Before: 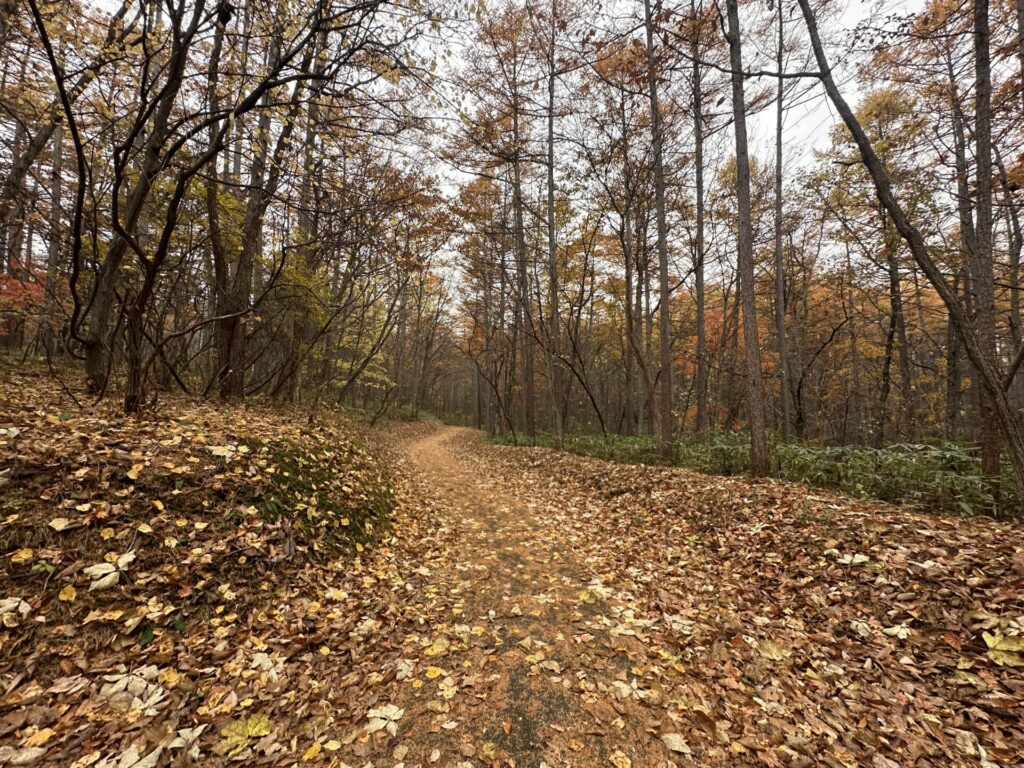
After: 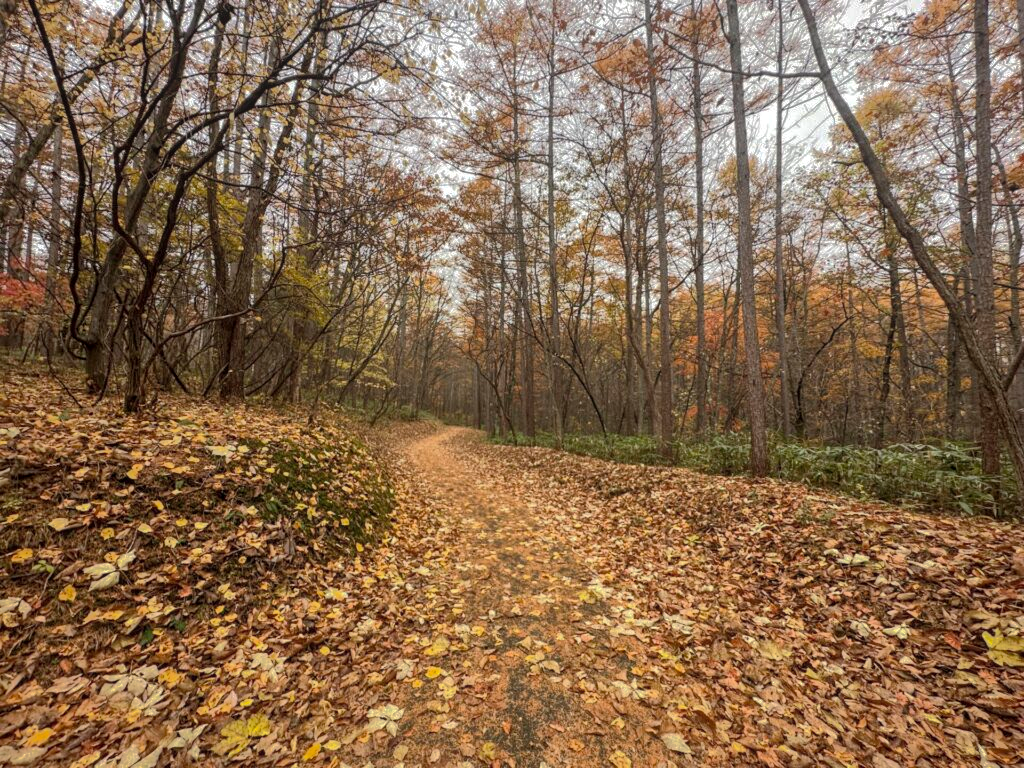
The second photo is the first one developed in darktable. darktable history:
bloom: size 38%, threshold 95%, strength 30%
shadows and highlights: shadows 38.43, highlights -74.54
local contrast: on, module defaults
